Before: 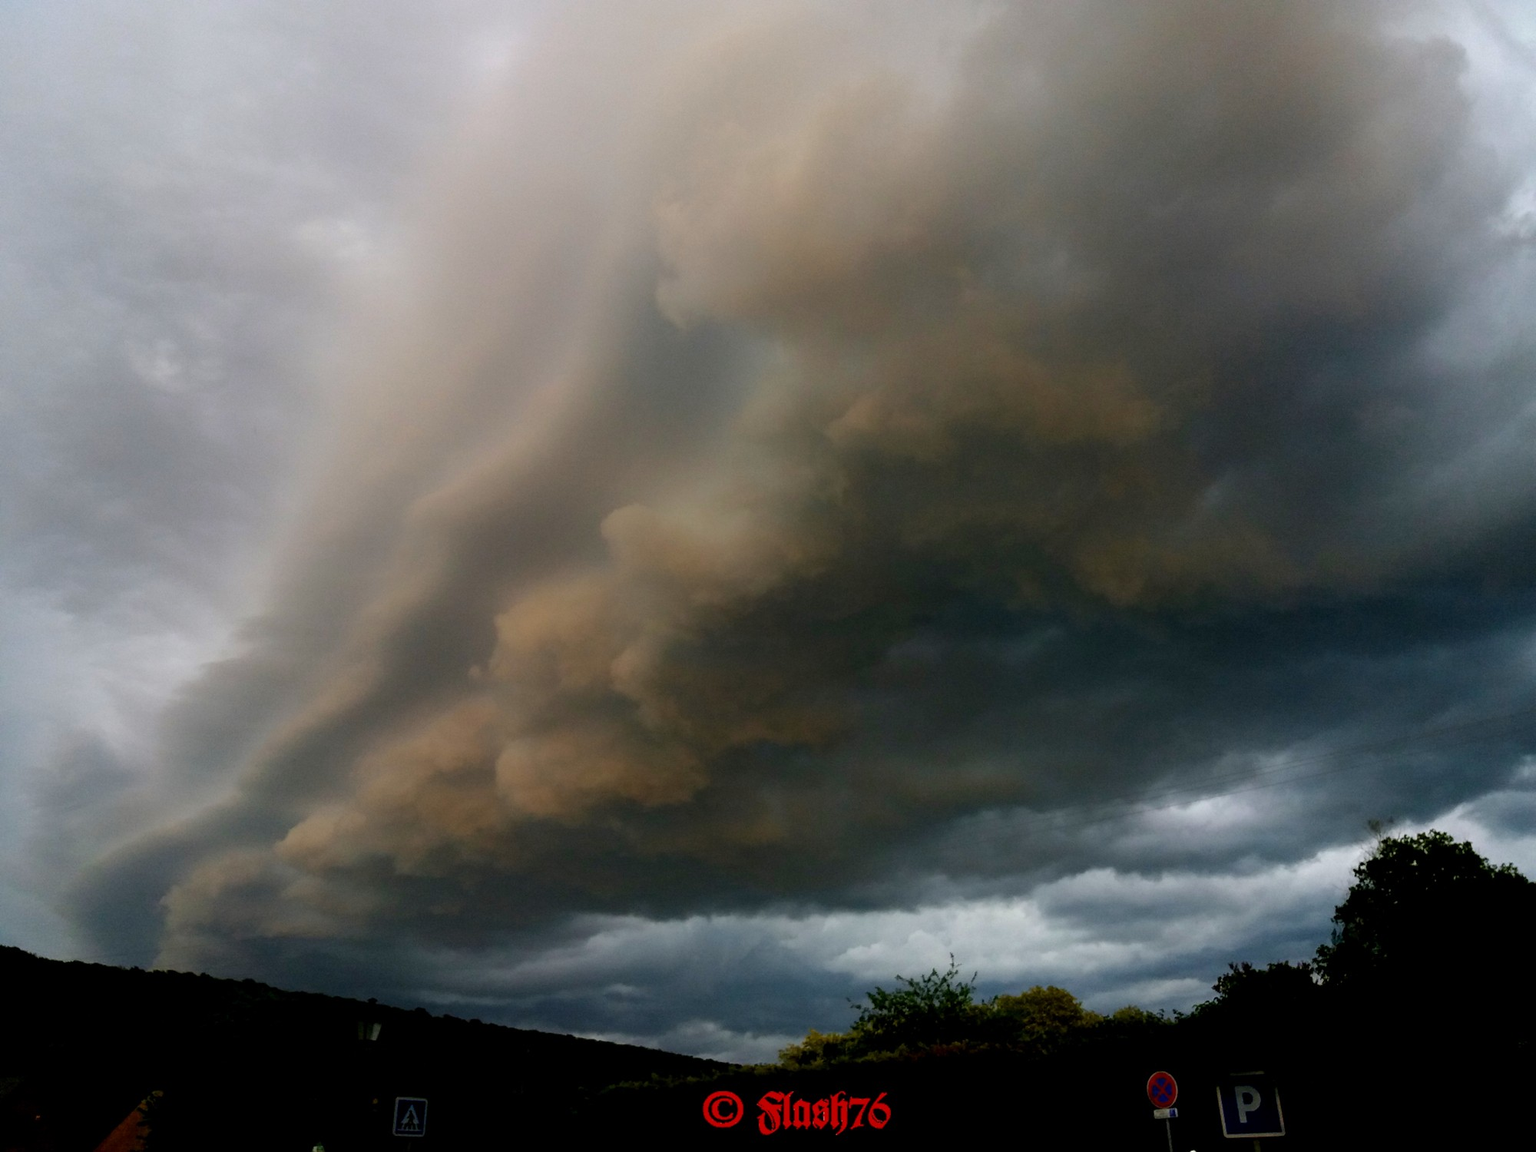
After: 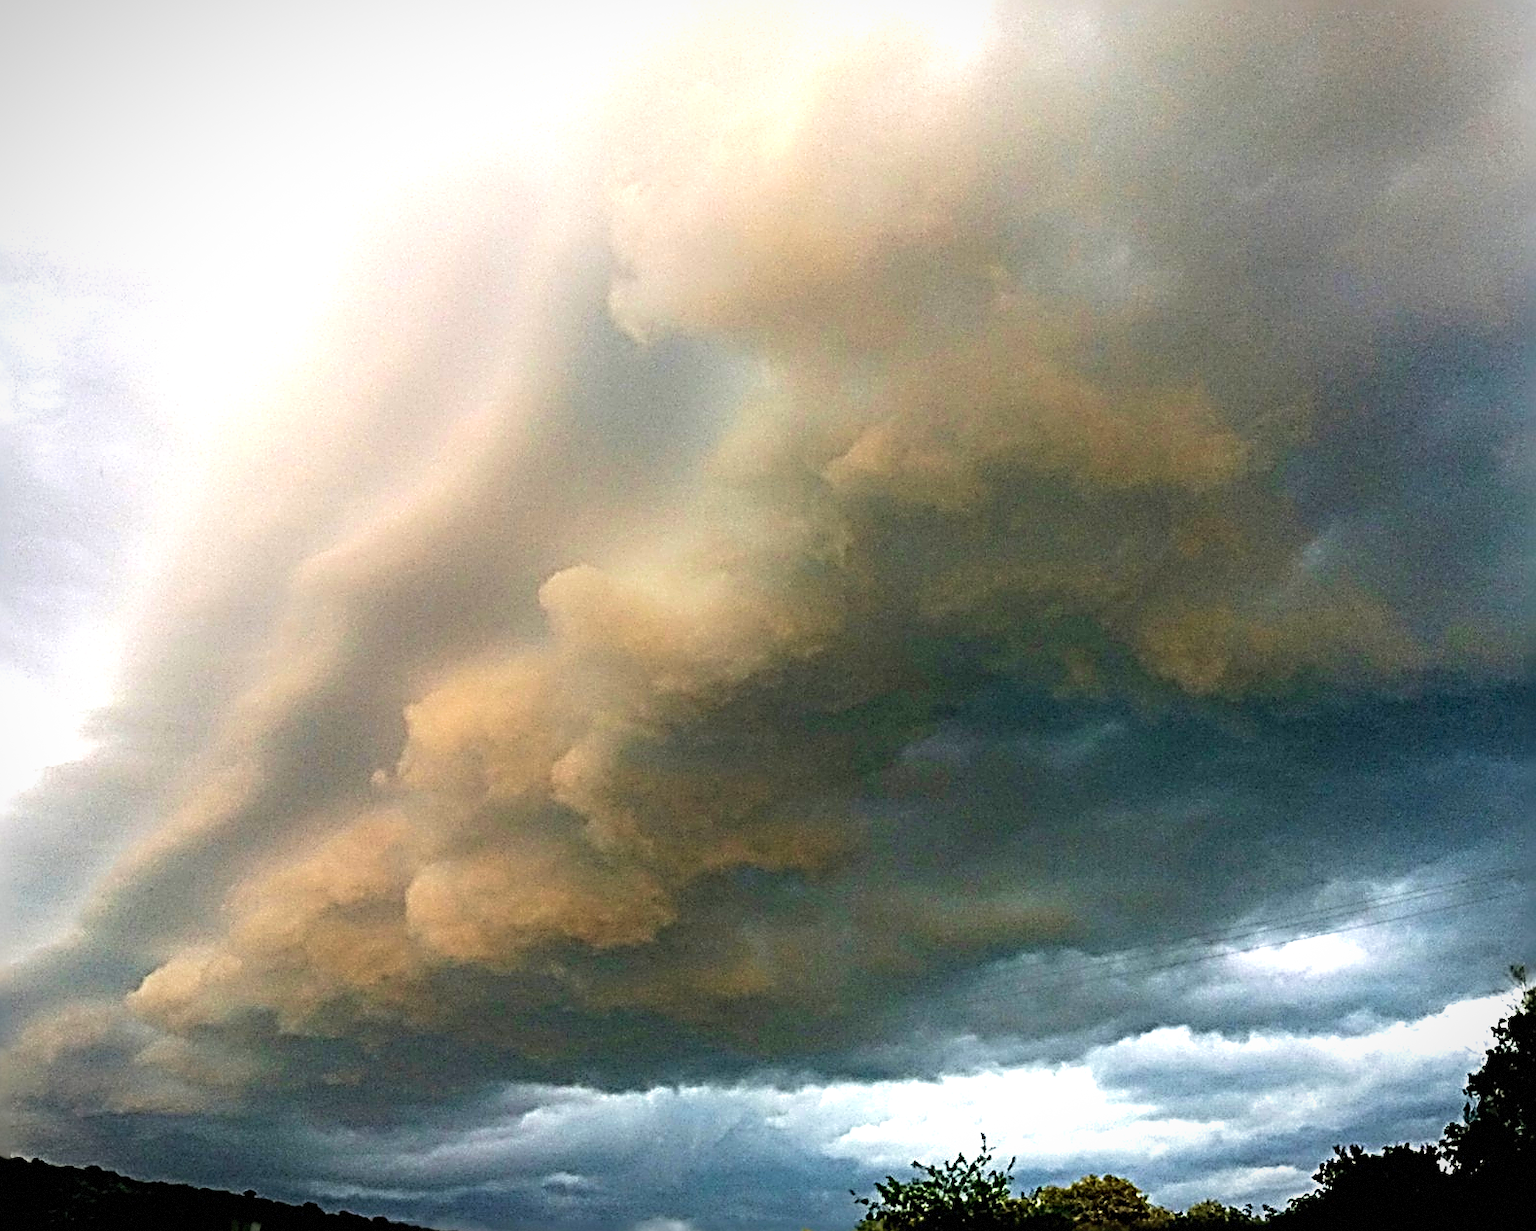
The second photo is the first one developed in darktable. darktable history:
sharpen: radius 4.002, amount 1.992
crop: left 11.4%, top 5.001%, right 9.592%, bottom 10.47%
exposure: exposure 1.476 EV, compensate exposure bias true, compensate highlight preservation false
velvia: on, module defaults
vignetting: fall-off start 85.78%, fall-off radius 80.53%, brightness -0.476, width/height ratio 1.218, dithering 8-bit output
